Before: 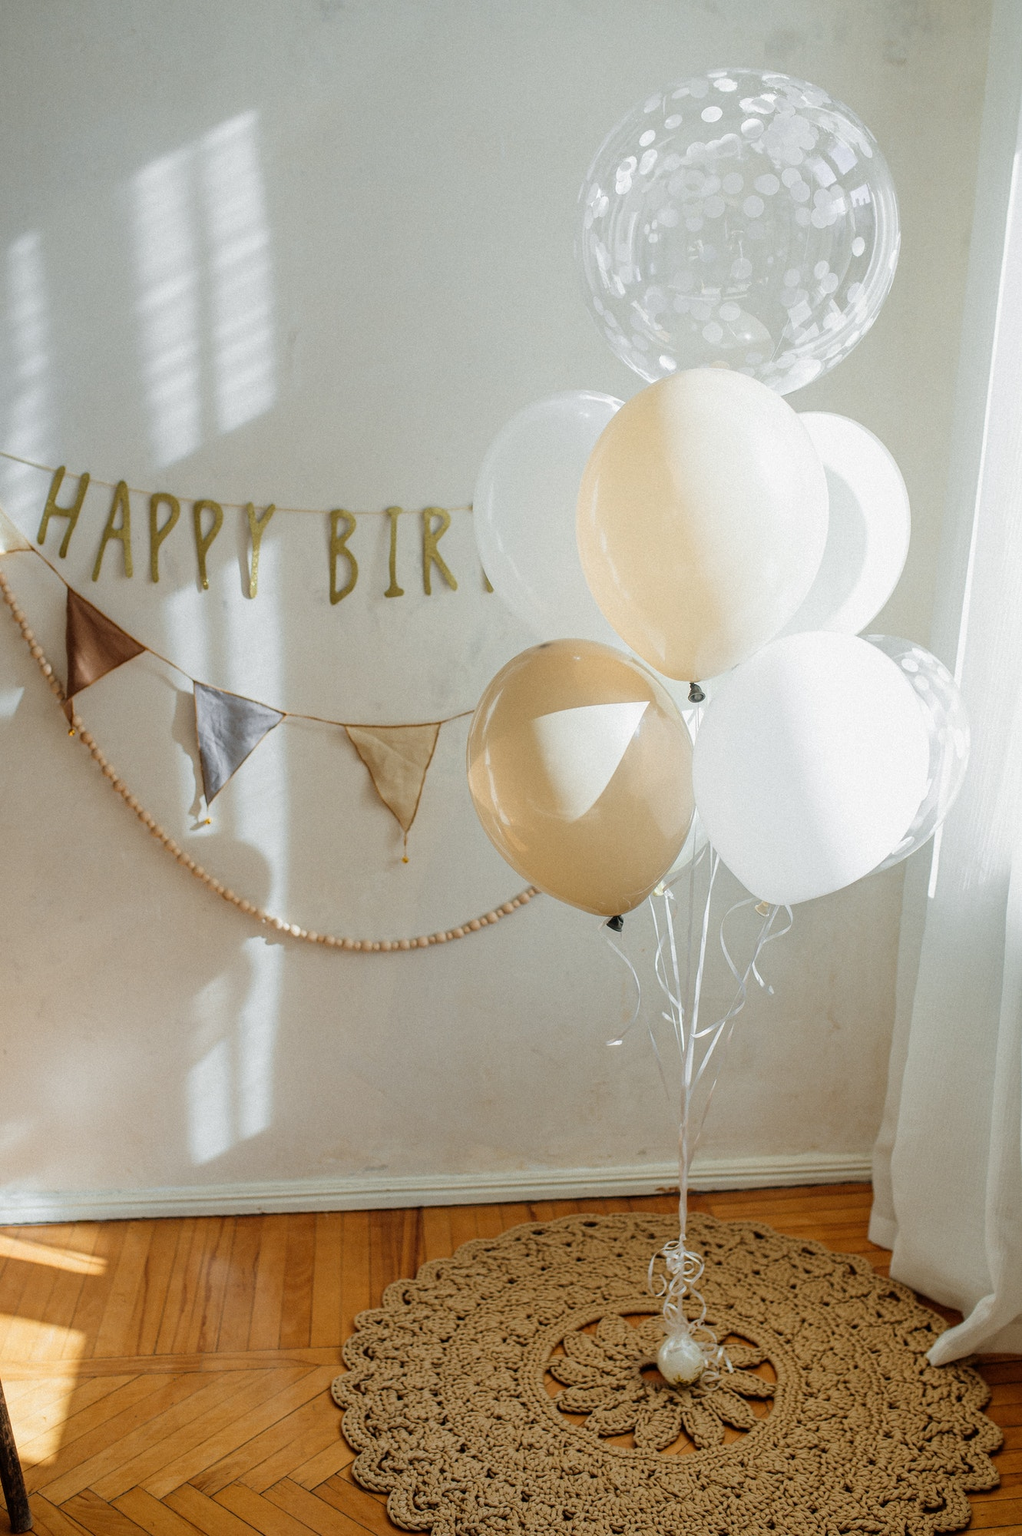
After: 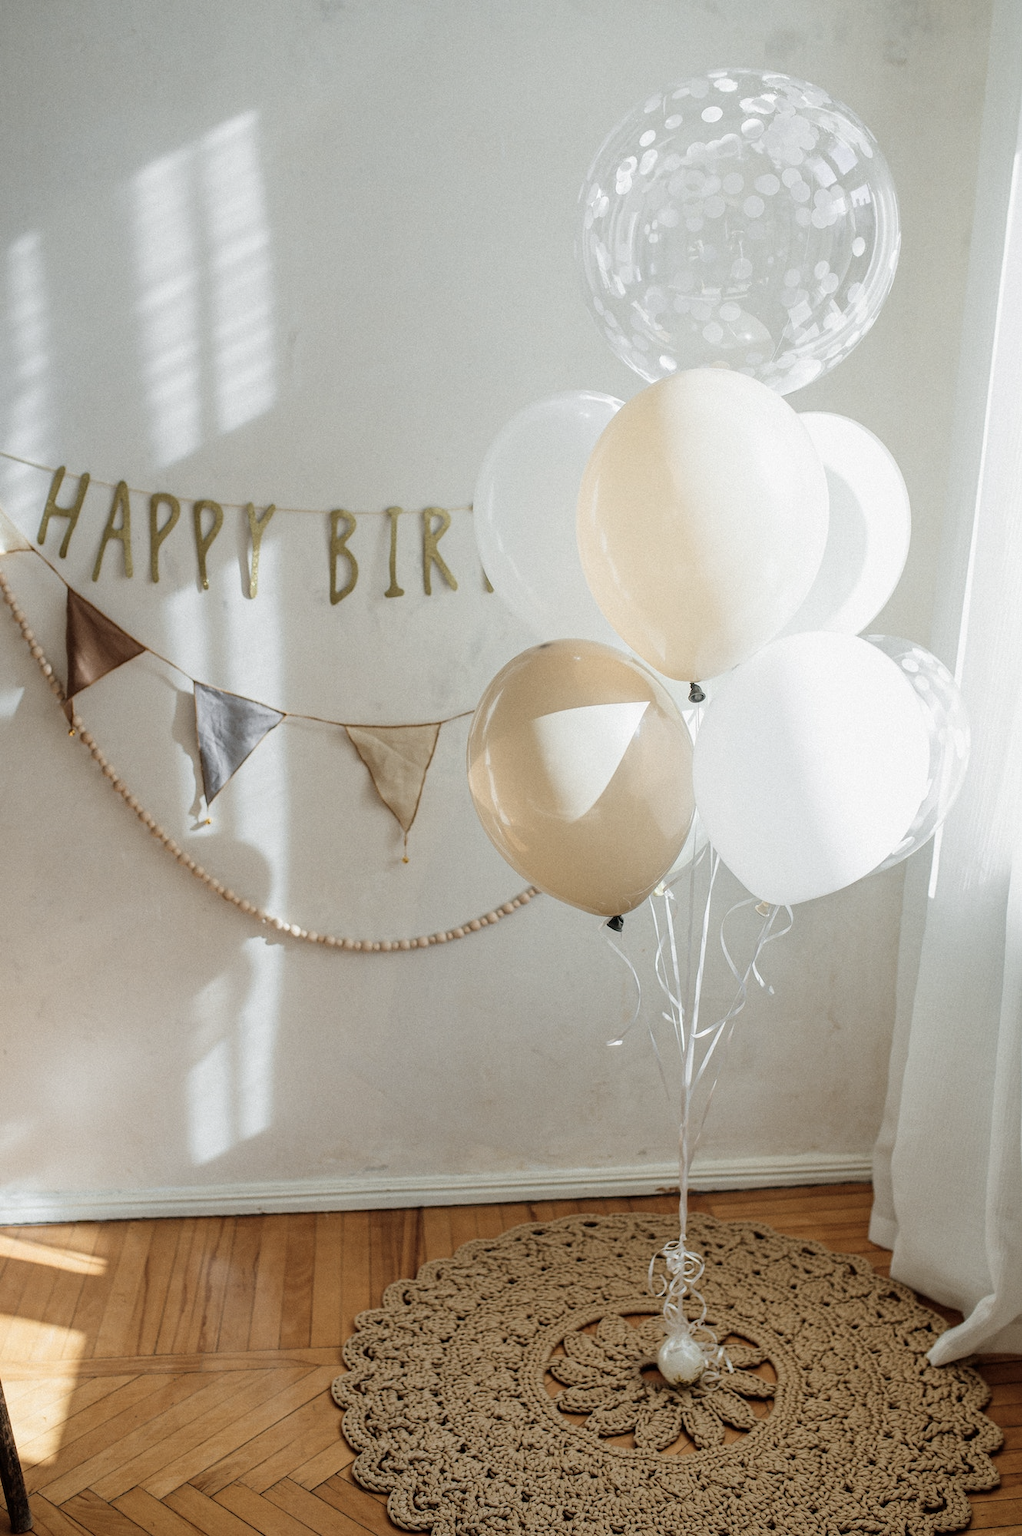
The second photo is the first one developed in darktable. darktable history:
contrast brightness saturation: contrast 0.1, saturation -0.3
tone equalizer: on, module defaults
